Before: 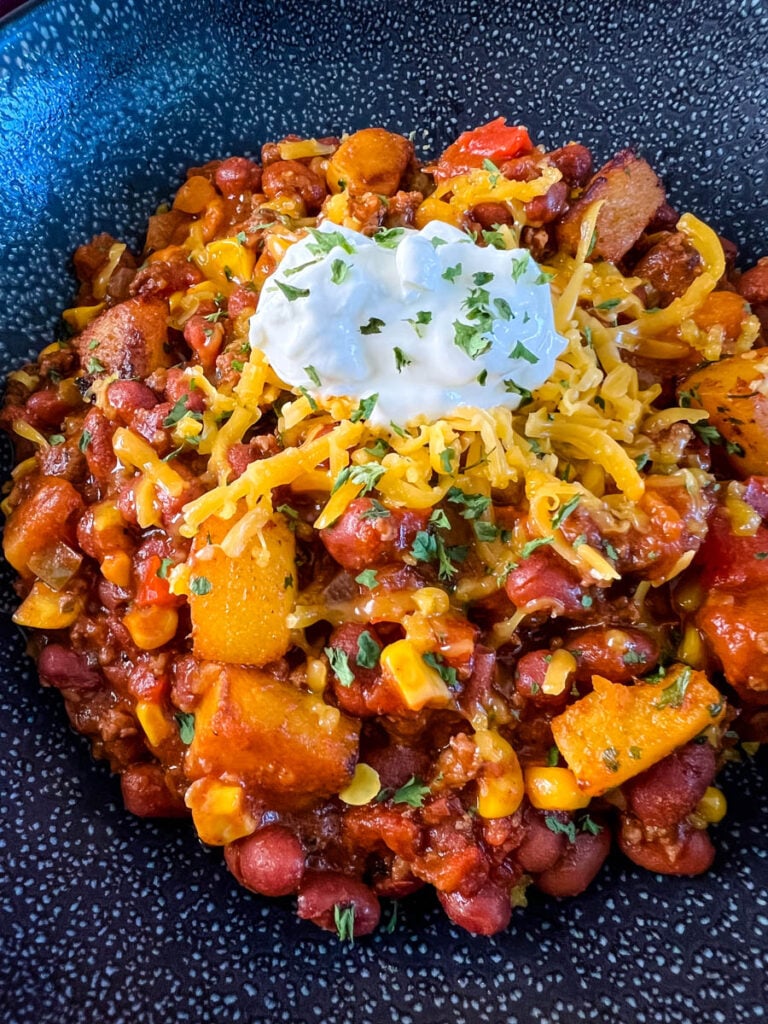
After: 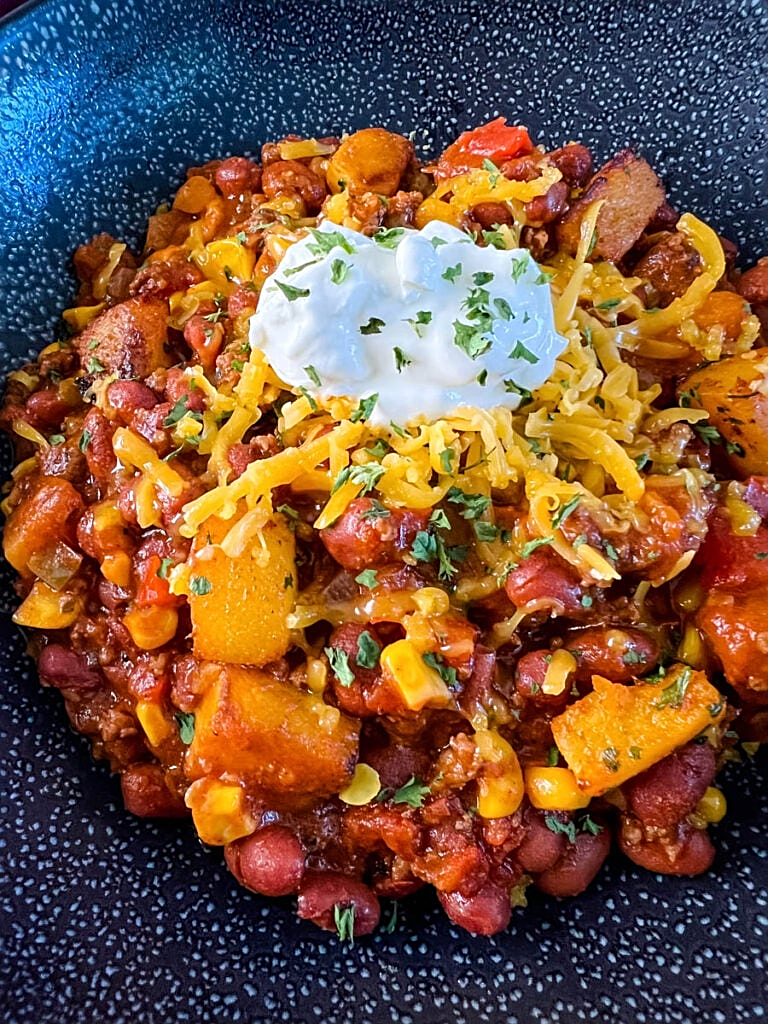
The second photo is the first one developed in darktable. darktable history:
sharpen: on, module defaults
base curve: curves: ch0 [(0, 0) (0.283, 0.295) (1, 1)], preserve colors none
white balance: emerald 1
